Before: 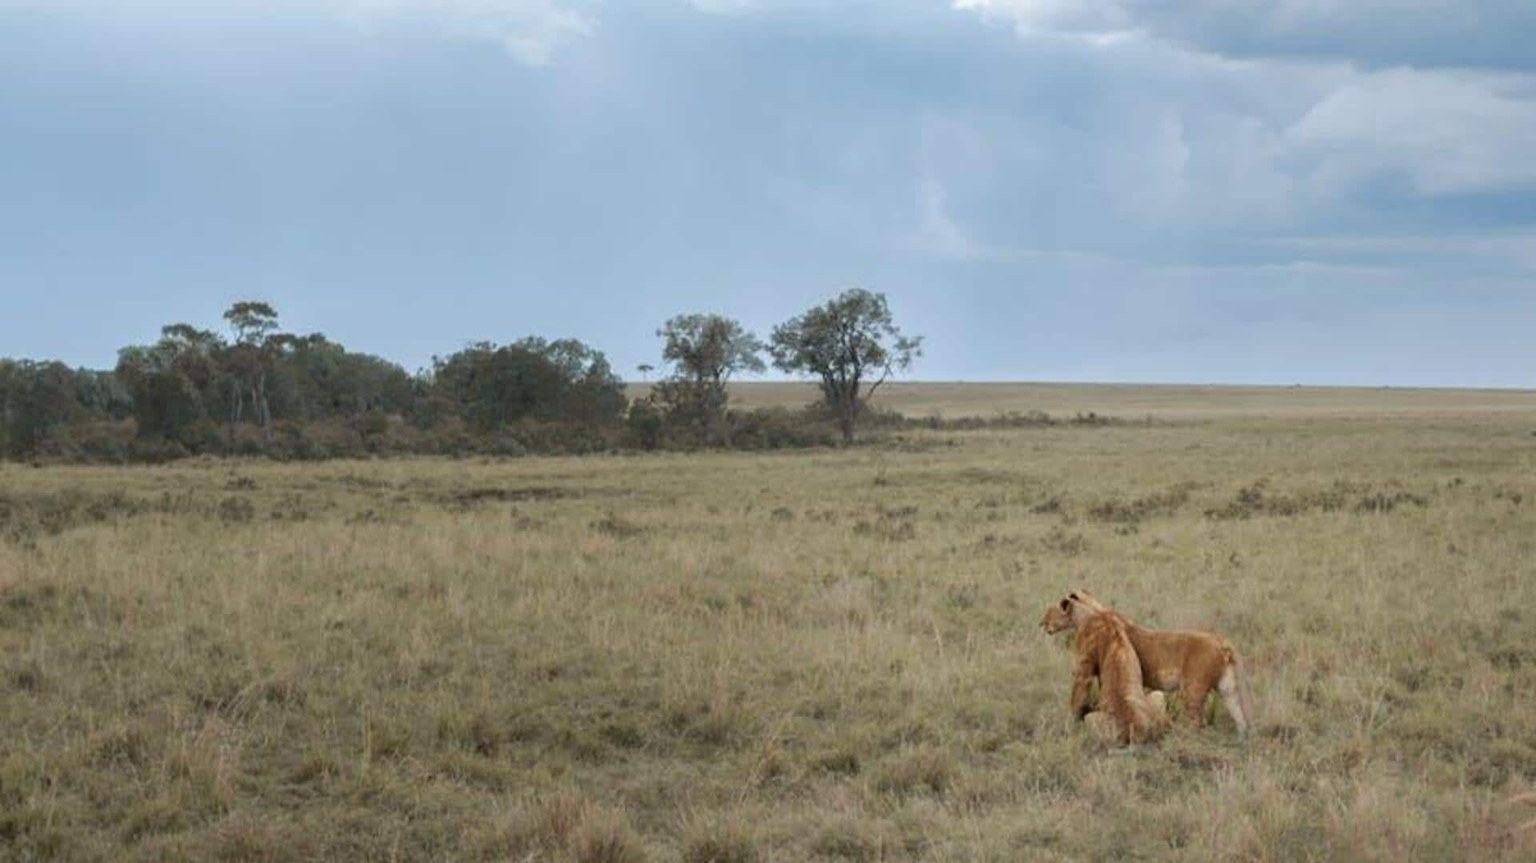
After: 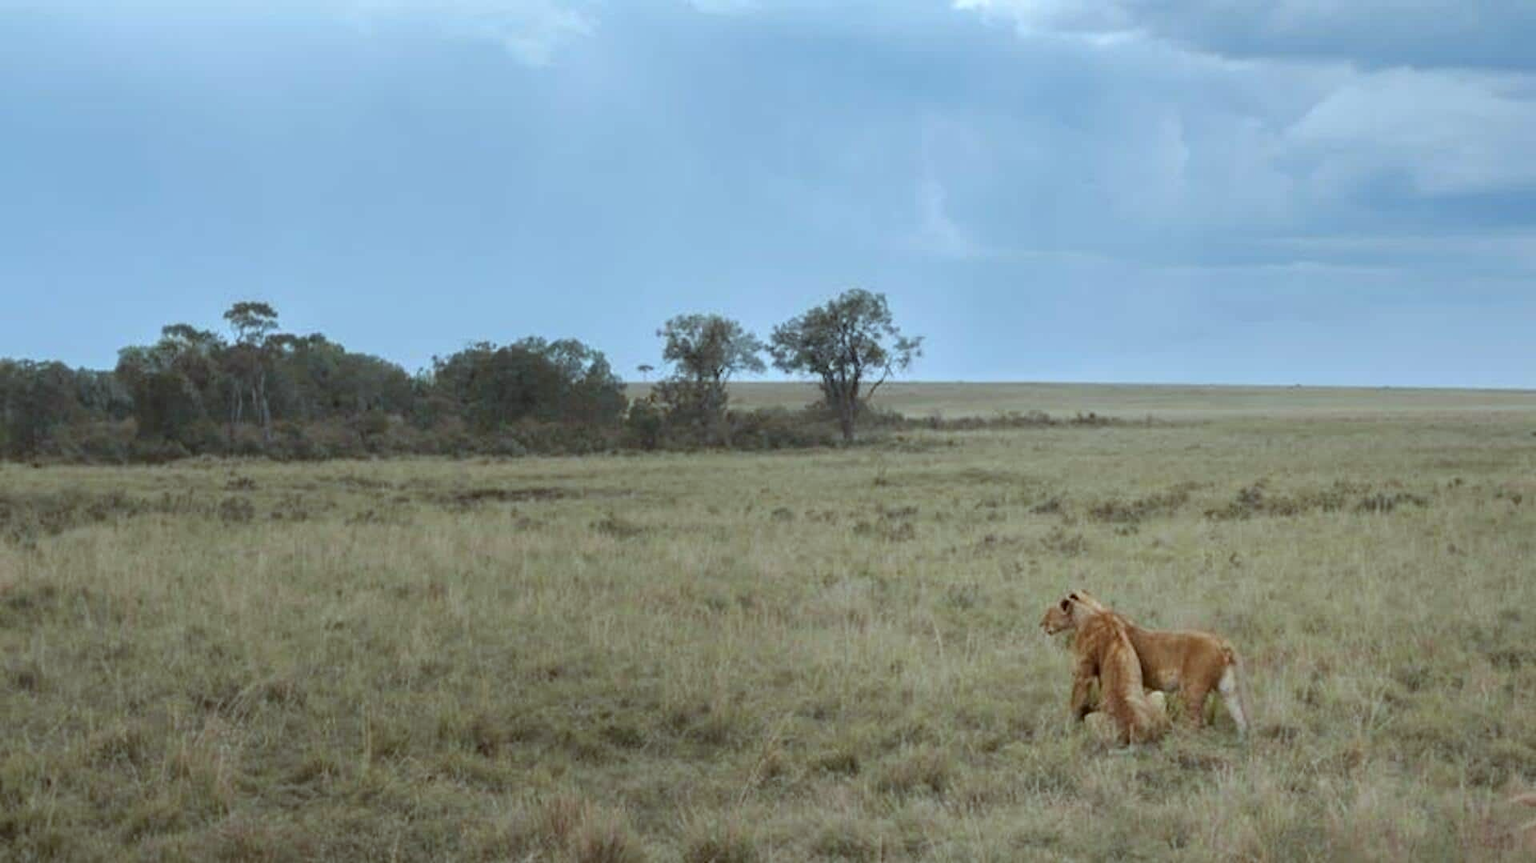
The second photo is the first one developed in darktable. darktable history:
color correction: highlights a* -2.73, highlights b* -2.09, shadows a* 2.41, shadows b* 2.73
white balance: red 0.925, blue 1.046
